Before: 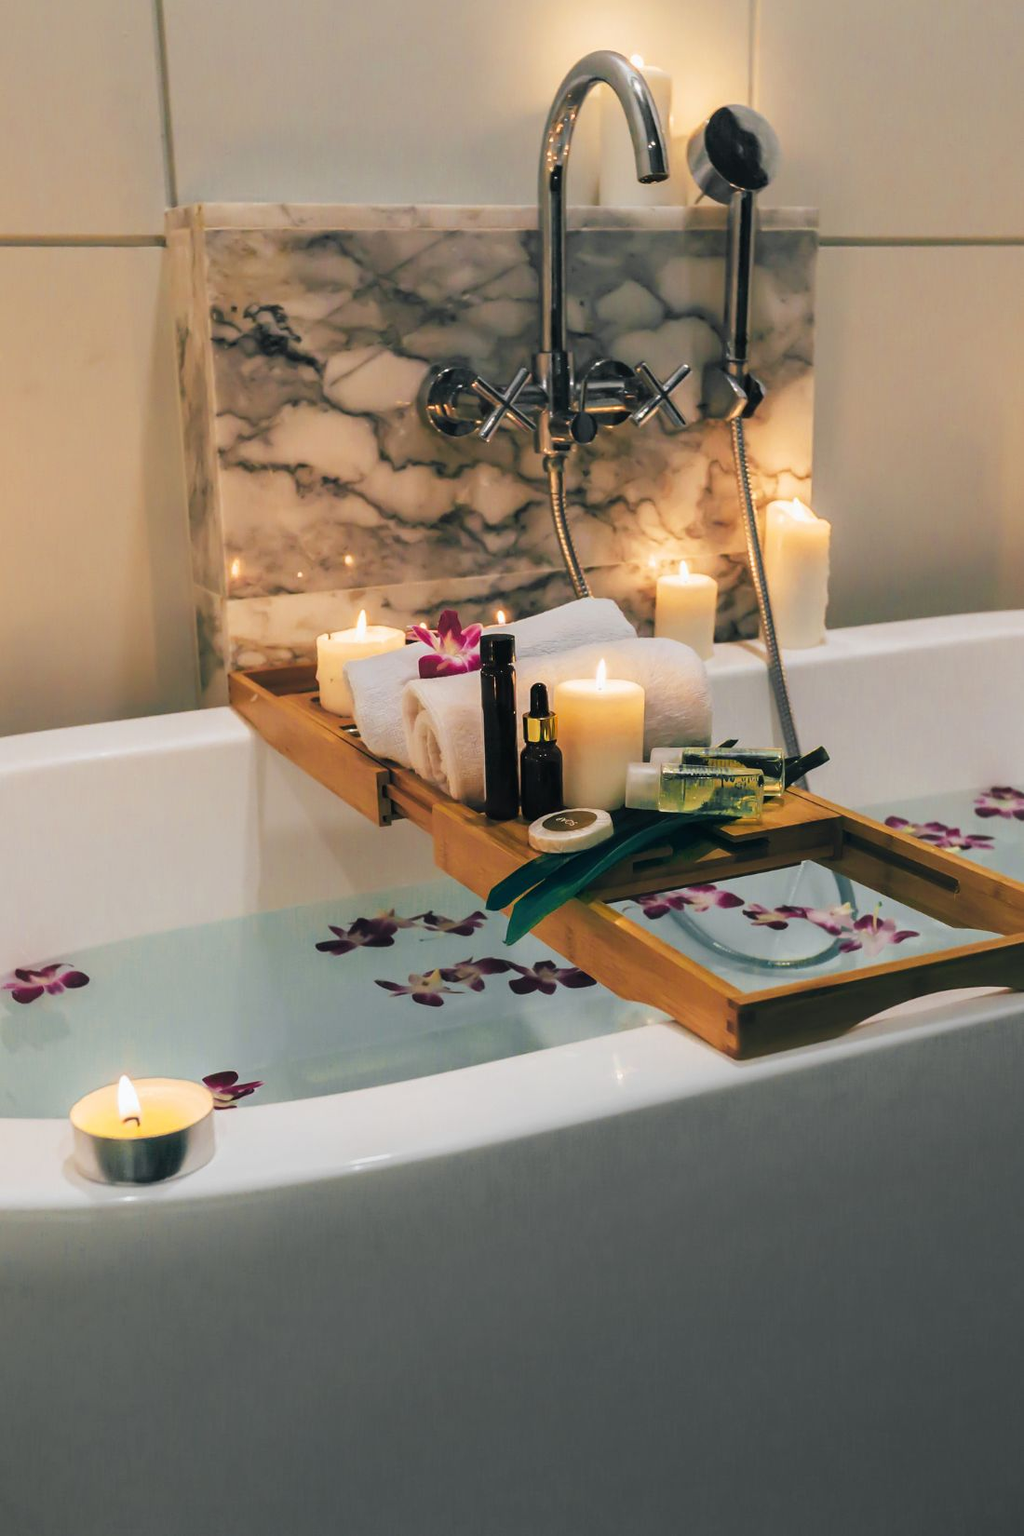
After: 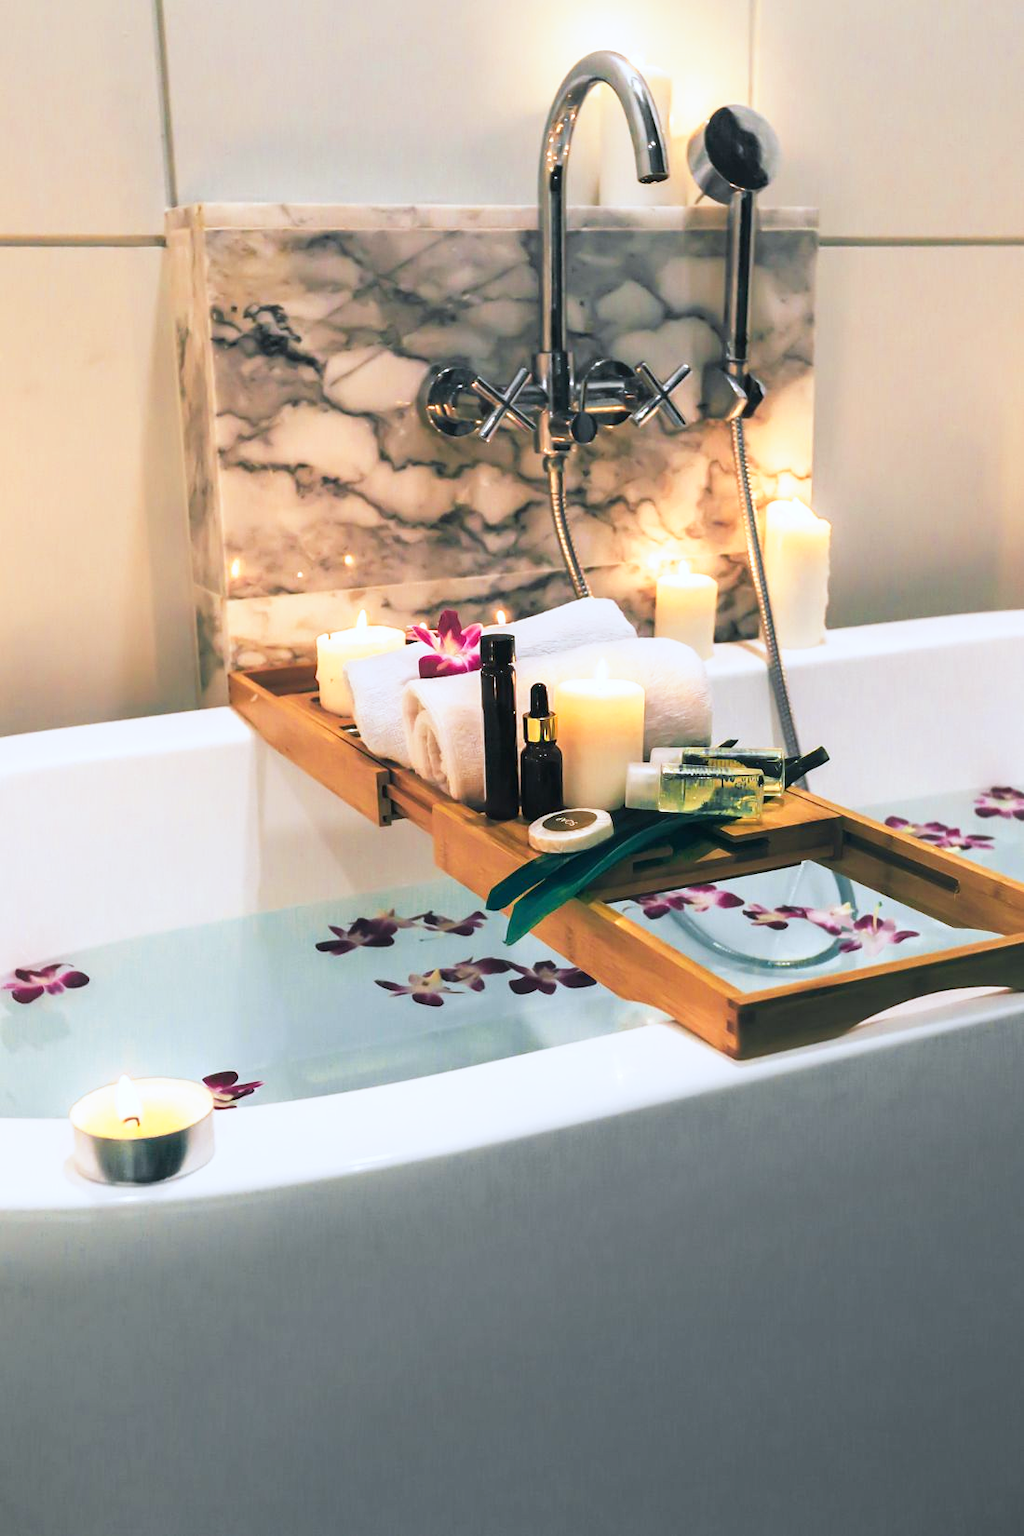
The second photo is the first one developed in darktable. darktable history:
base curve: curves: ch0 [(0, 0) (0.557, 0.834) (1, 1)], preserve colors none
exposure: exposure 0.127 EV, compensate highlight preservation false
color correction: highlights a* -0.721, highlights b* -8.19
